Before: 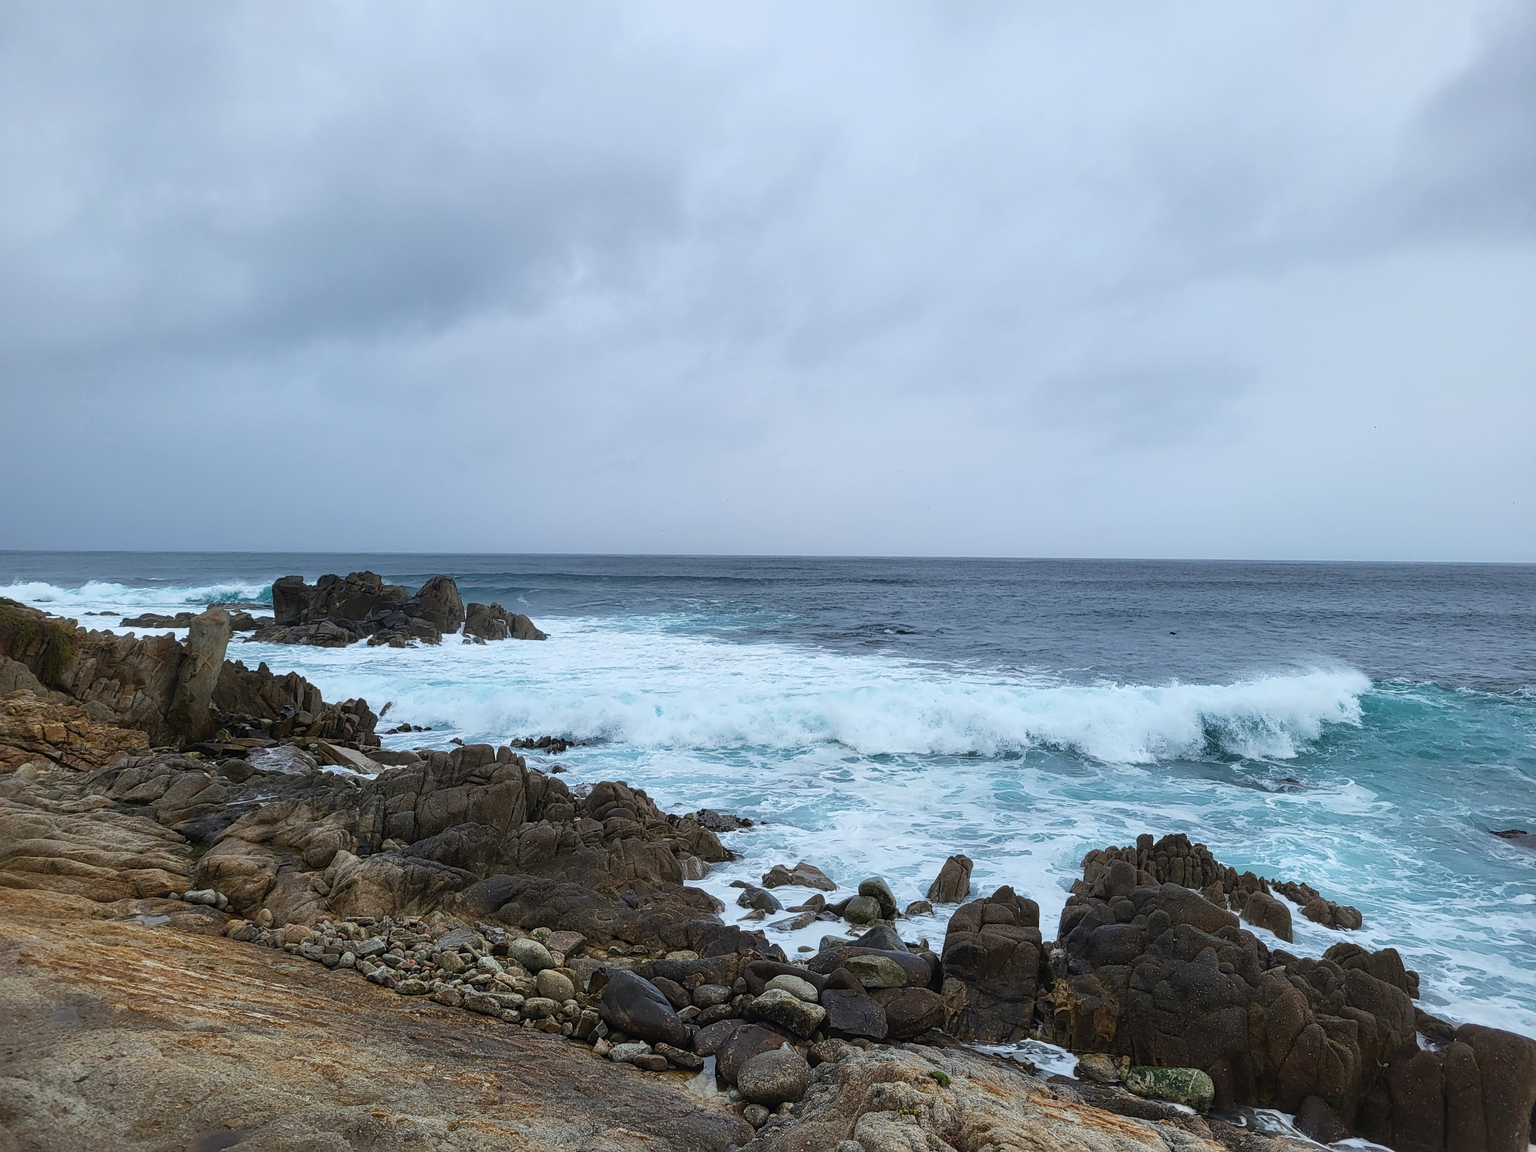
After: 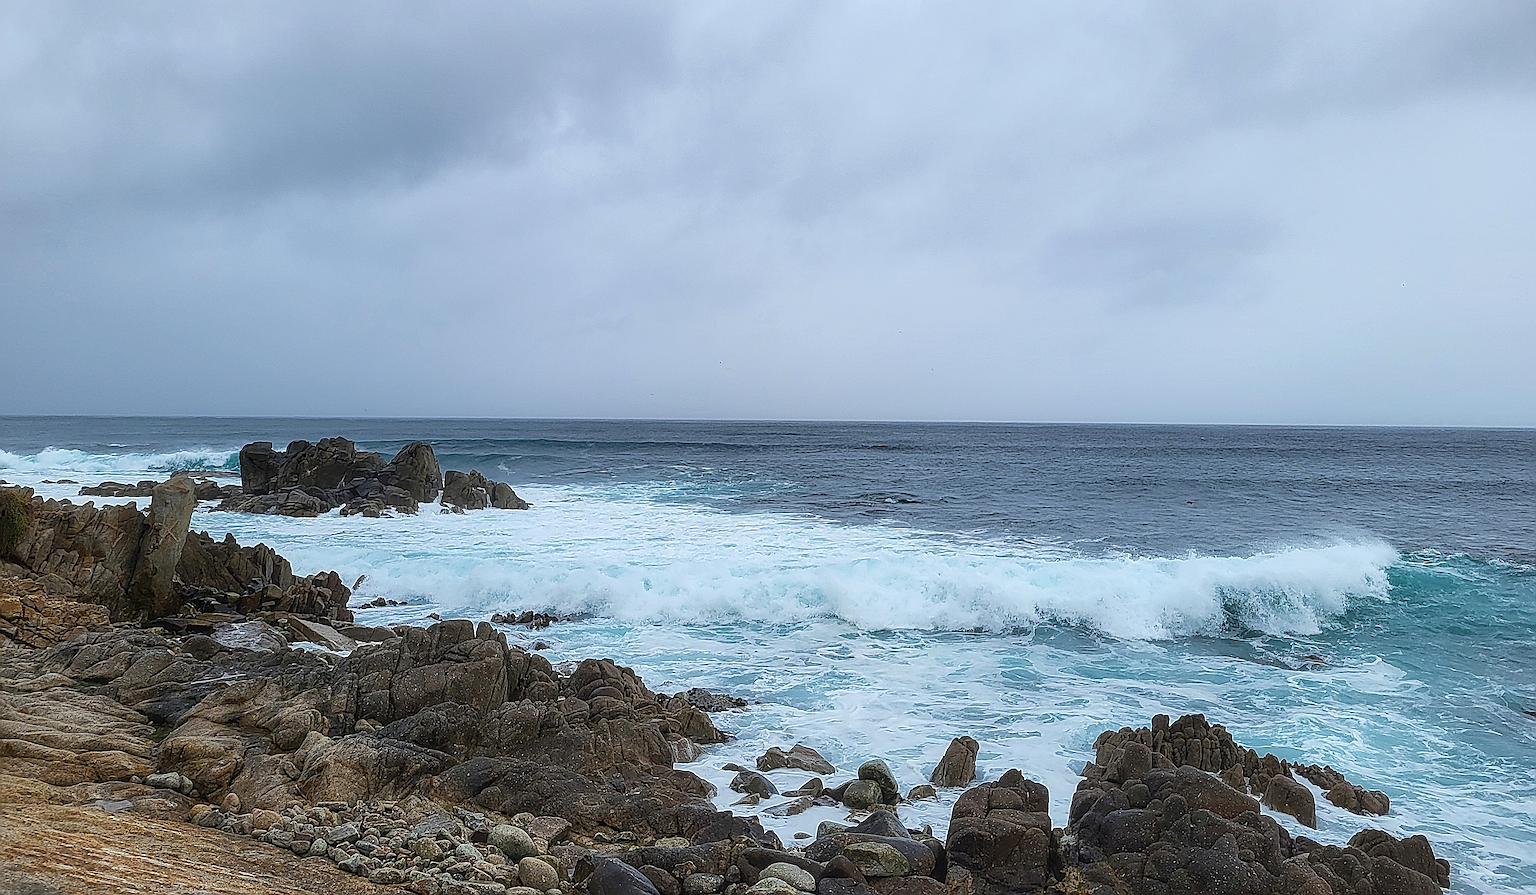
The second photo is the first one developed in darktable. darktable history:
sharpen: amount 1.875
crop and rotate: left 2.997%, top 13.685%, right 2.231%, bottom 12.635%
tone equalizer: edges refinement/feathering 500, mask exposure compensation -1.57 EV, preserve details no
contrast equalizer: y [[0.5, 0.488, 0.462, 0.461, 0.491, 0.5], [0.5 ×6], [0.5 ×6], [0 ×6], [0 ×6]]
local contrast: on, module defaults
